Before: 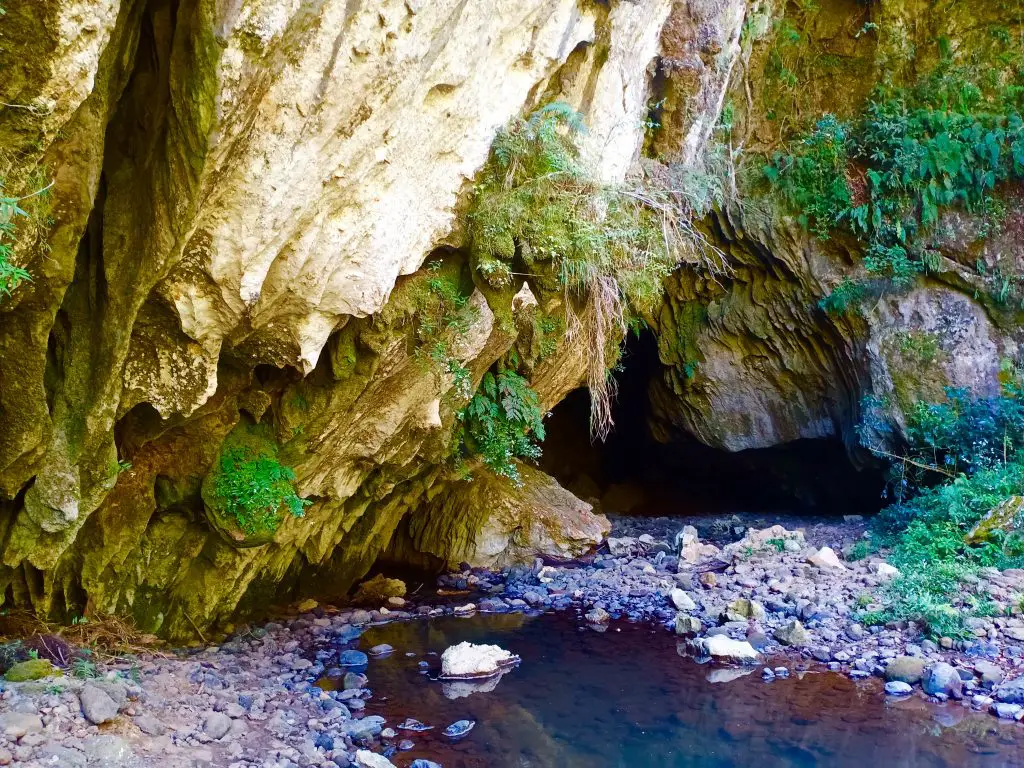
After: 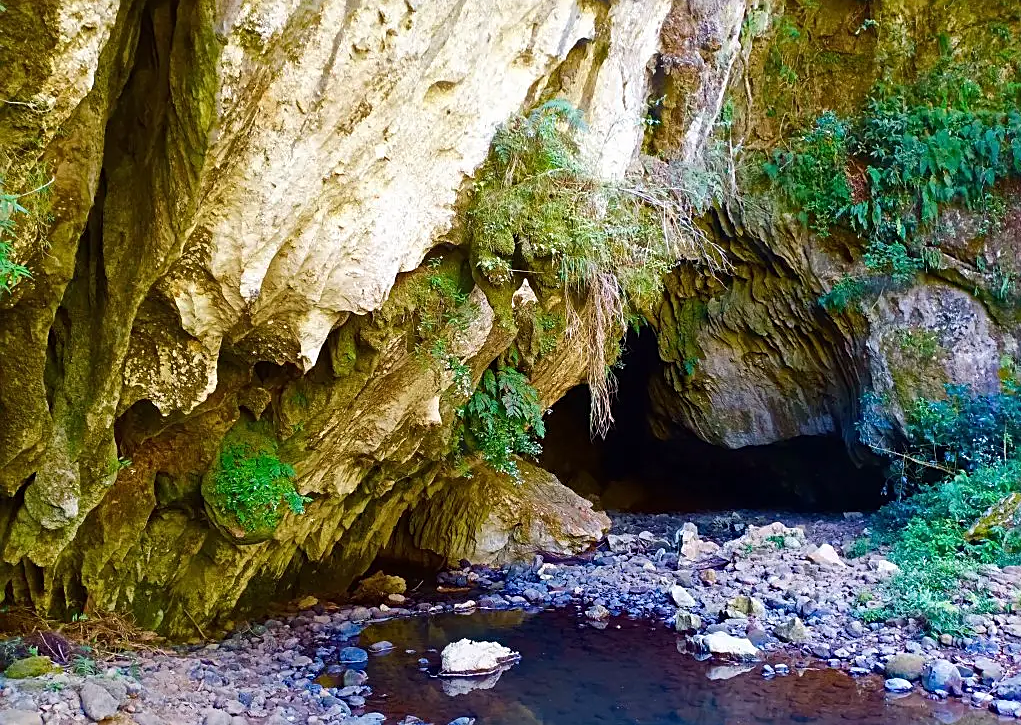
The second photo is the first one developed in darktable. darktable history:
sharpen: on, module defaults
crop: top 0.428%, right 0.266%, bottom 5.078%
